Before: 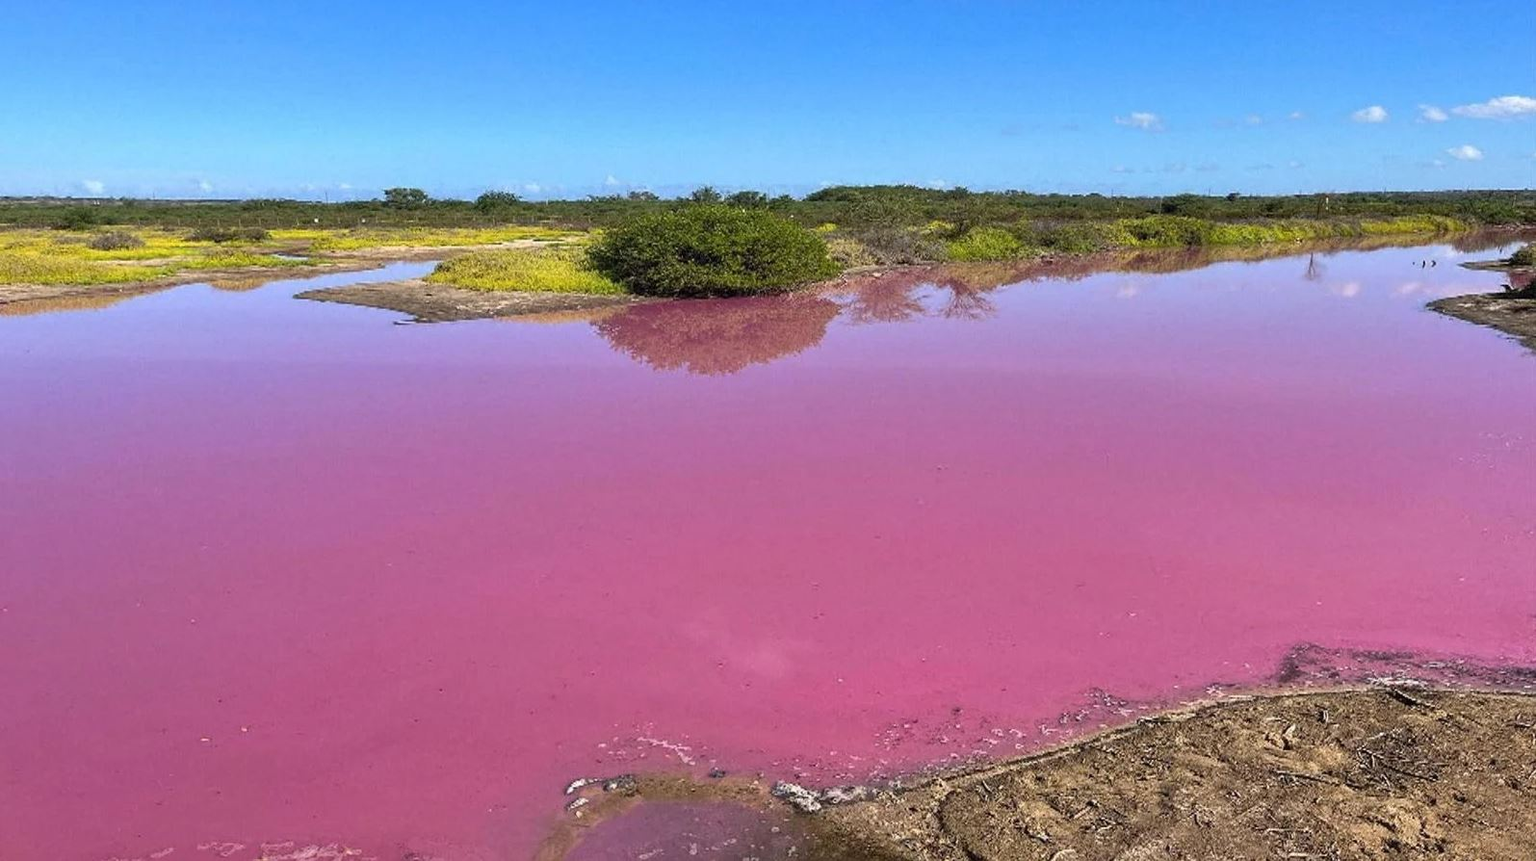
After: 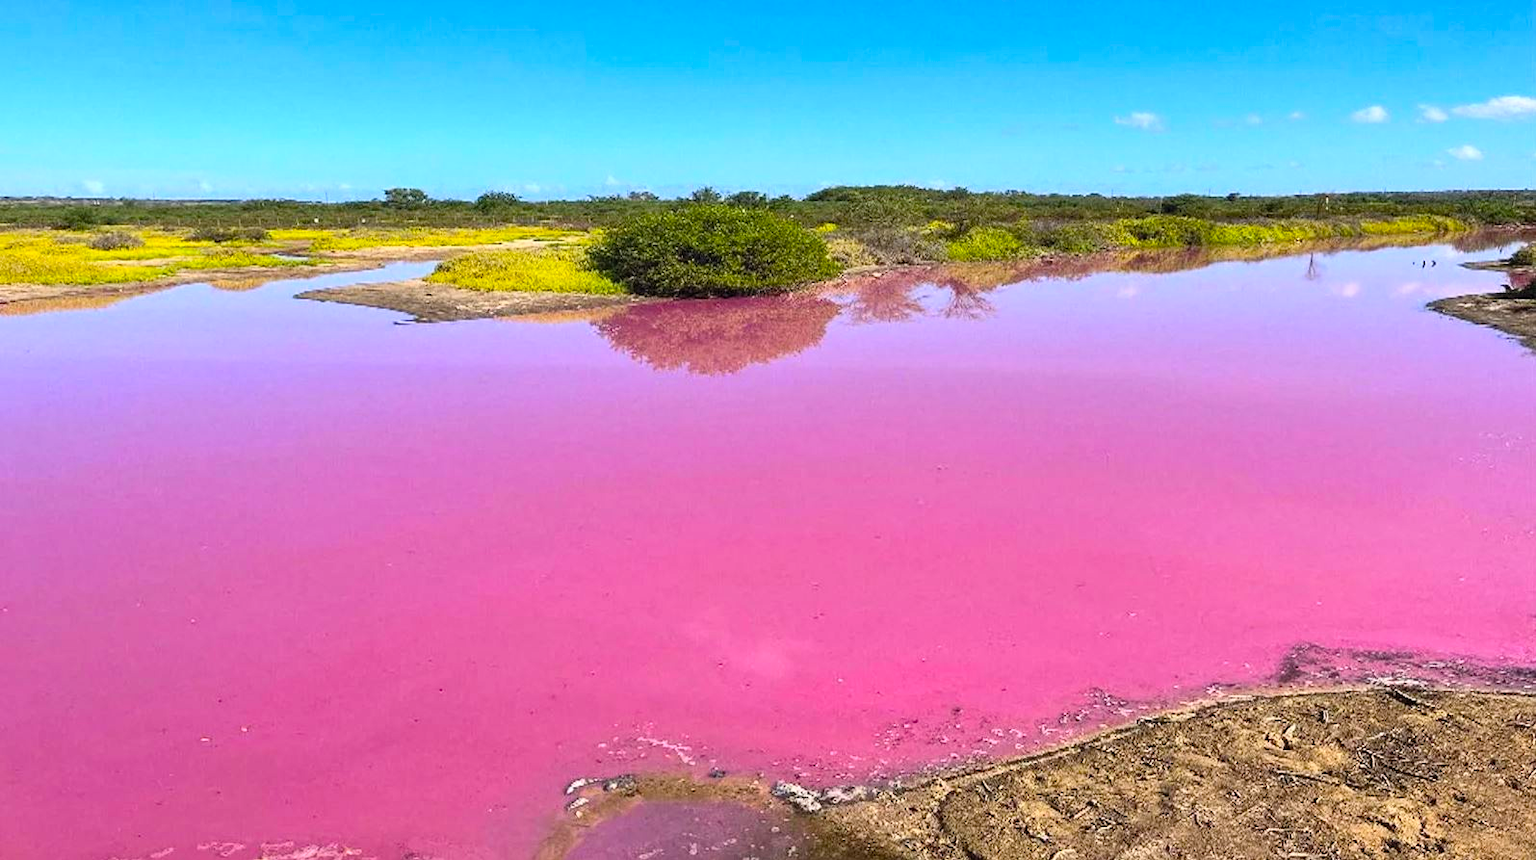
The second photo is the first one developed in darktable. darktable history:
contrast brightness saturation: contrast 0.205, brightness 0.155, saturation 0.14
color balance rgb: perceptual saturation grading › global saturation 25.703%, global vibrance 5.986%
